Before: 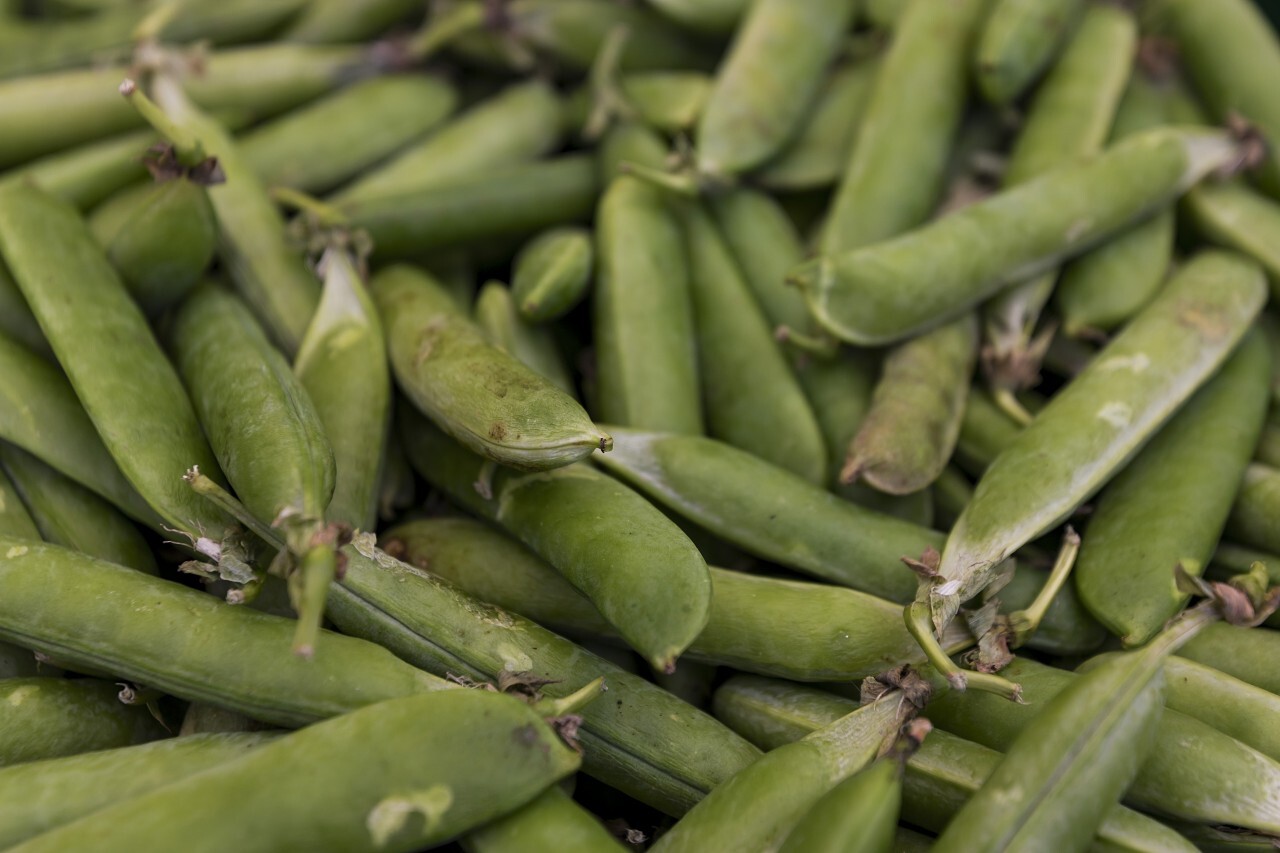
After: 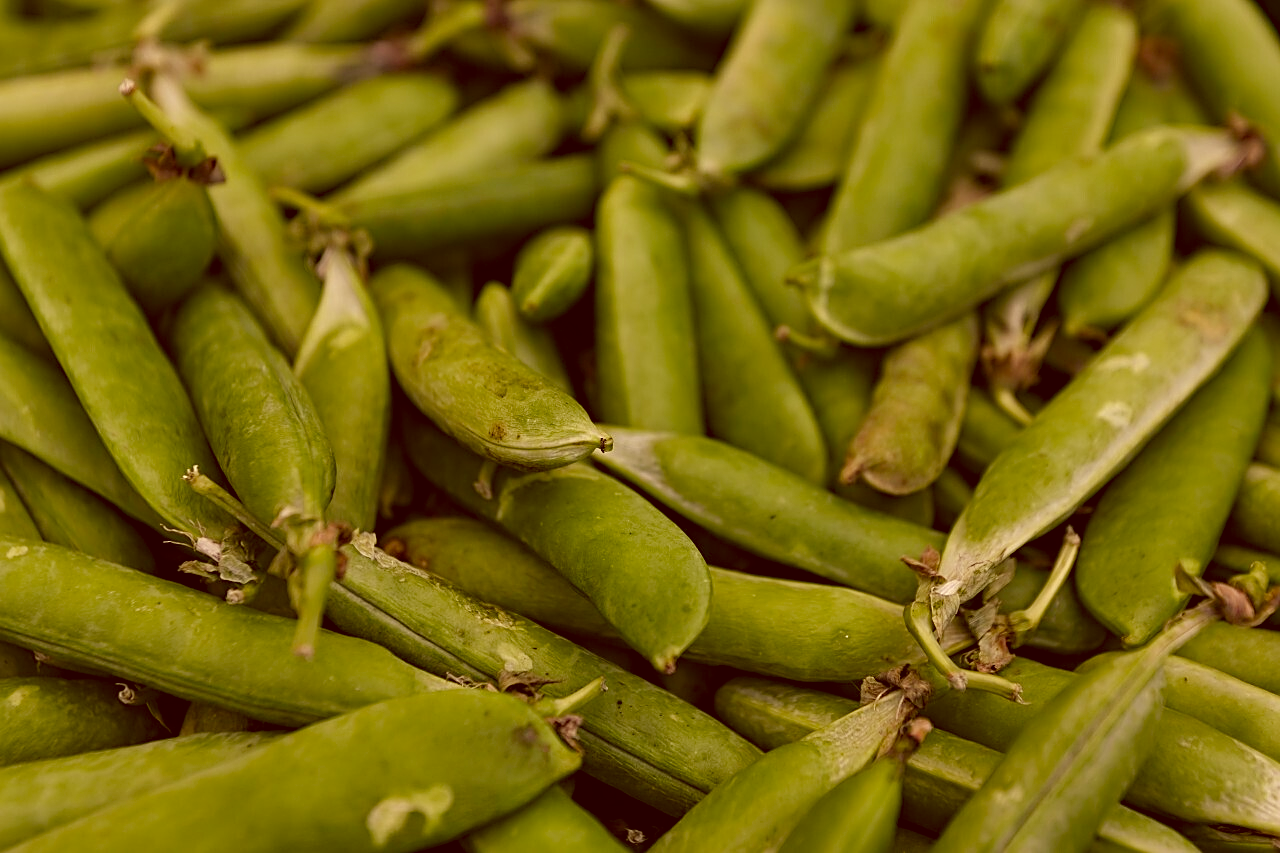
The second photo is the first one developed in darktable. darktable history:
color correction: highlights a* 0.995, highlights b* 23.98, shadows a* 16.36, shadows b* 24.25
haze removal: compatibility mode true, adaptive false
sharpen: on, module defaults
shadows and highlights: shadows 61.28, soften with gaussian
color balance rgb: shadows lift › chroma 2.055%, shadows lift › hue 218.04°, perceptual saturation grading › global saturation 20%, perceptual saturation grading › highlights -49.705%, perceptual saturation grading › shadows 25.303%
